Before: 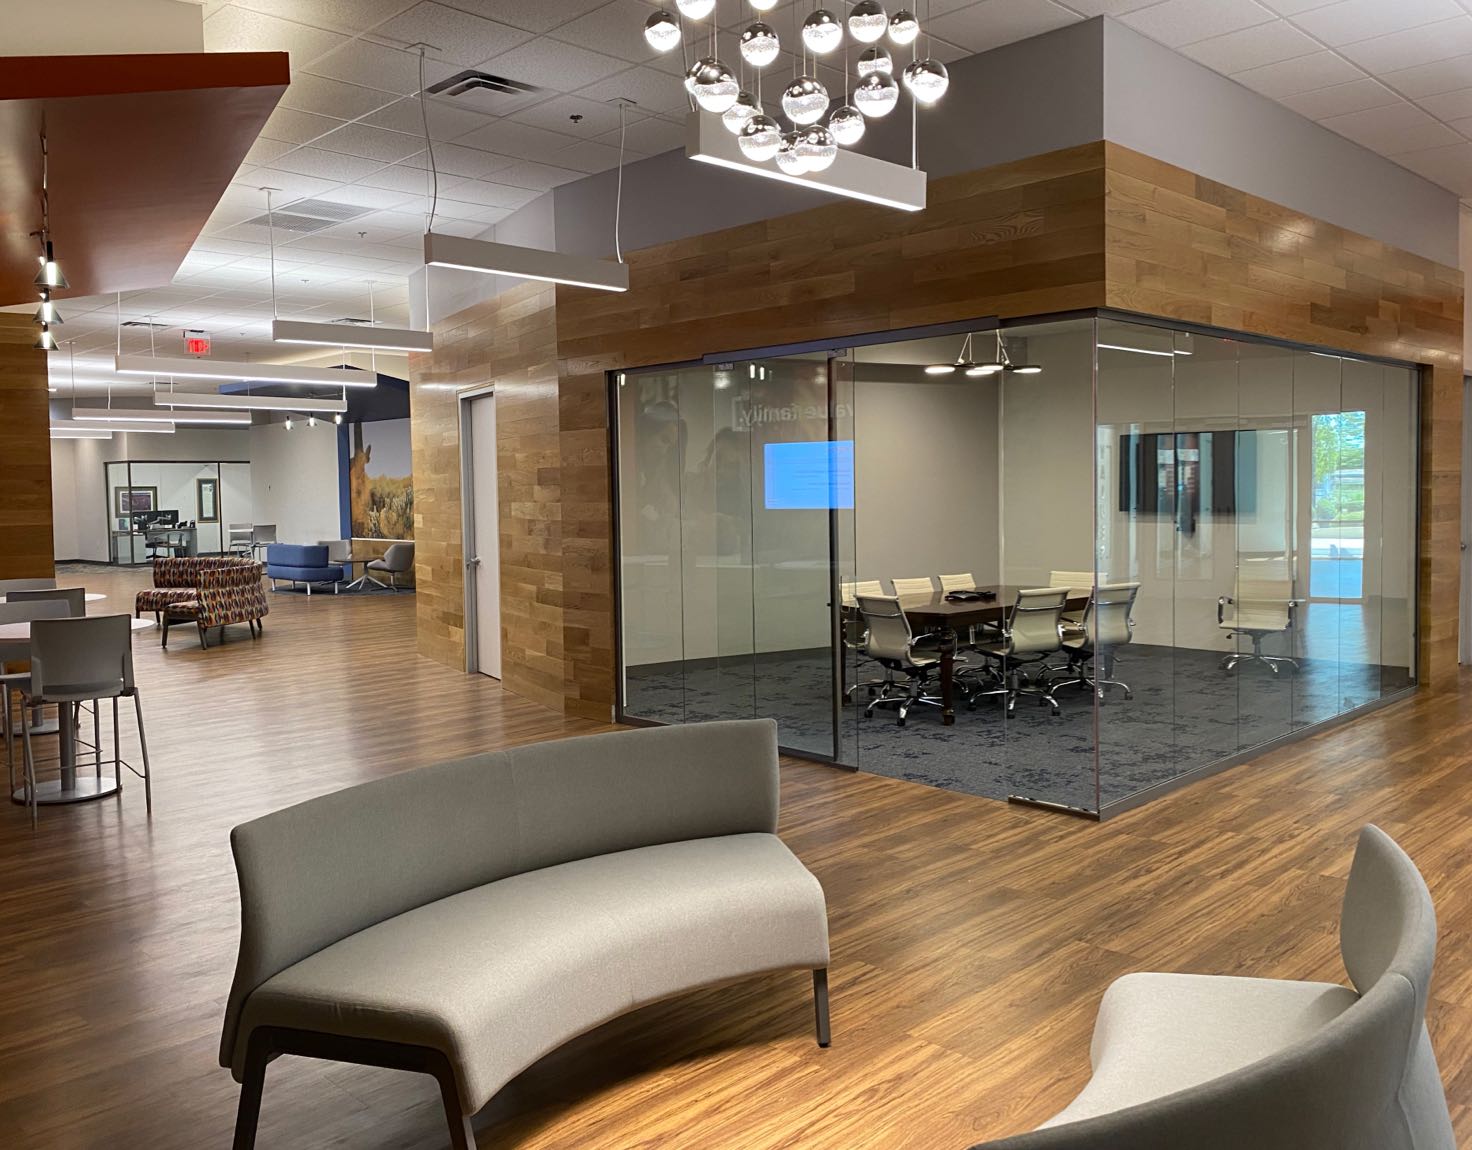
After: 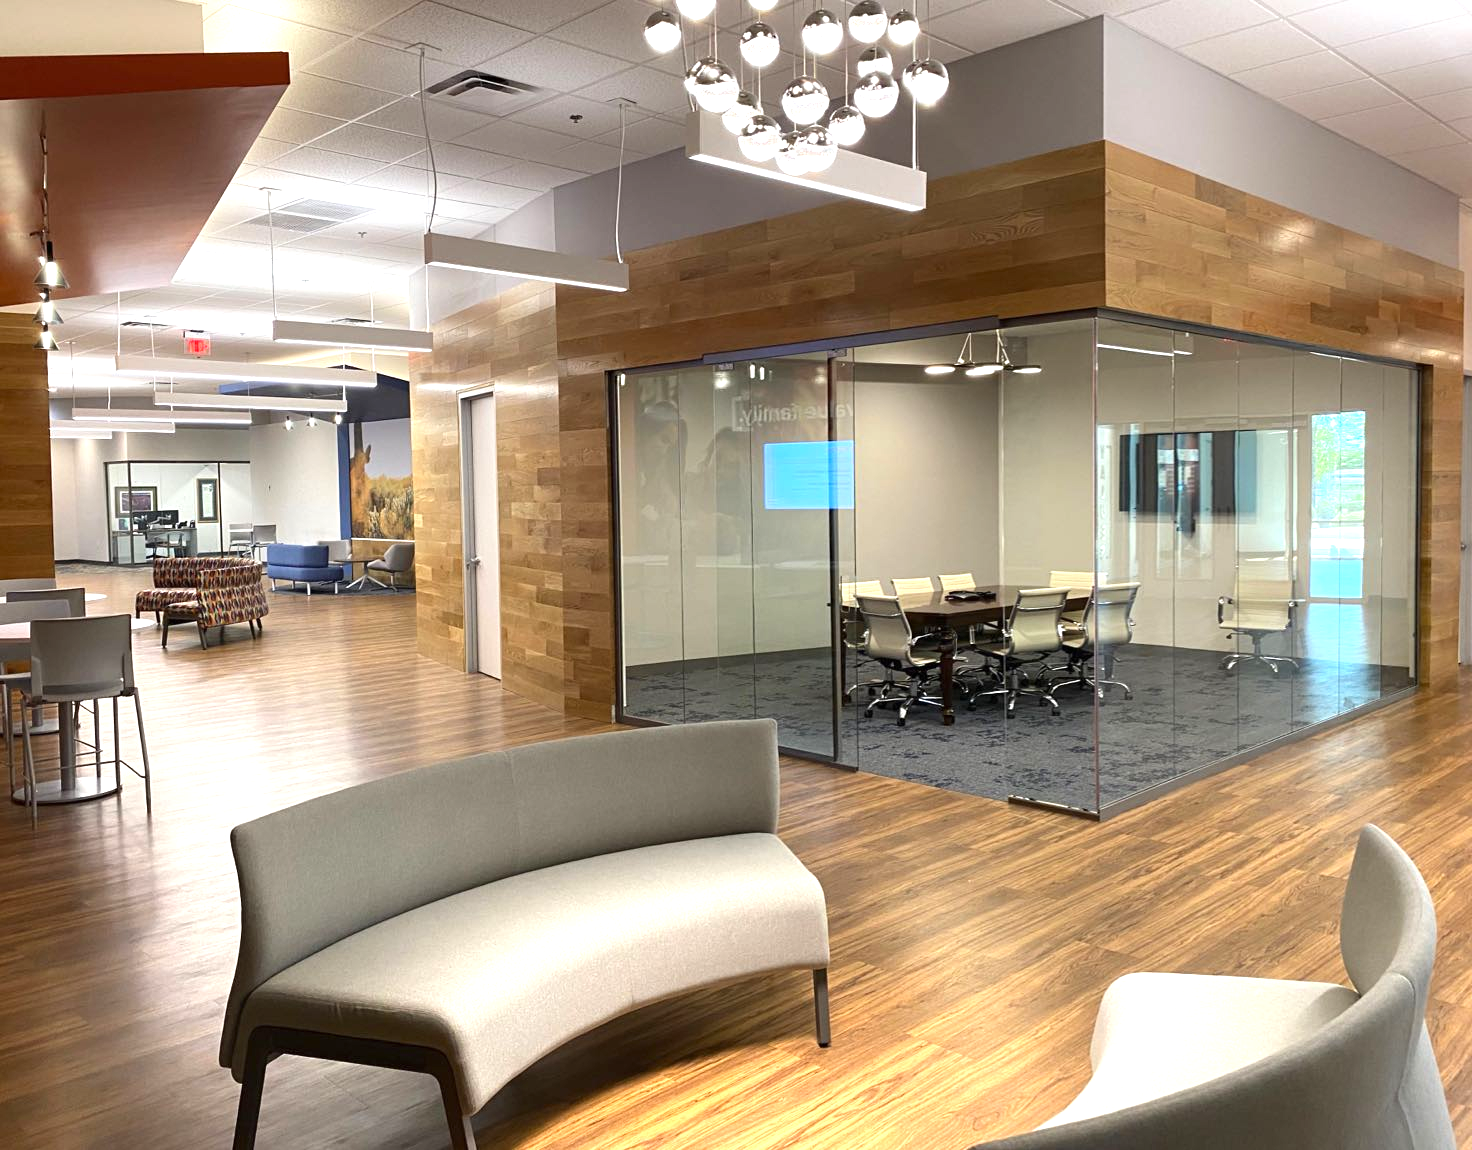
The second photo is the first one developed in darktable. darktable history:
exposure: black level correction 0, exposure 0.834 EV, compensate exposure bias true, compensate highlight preservation false
